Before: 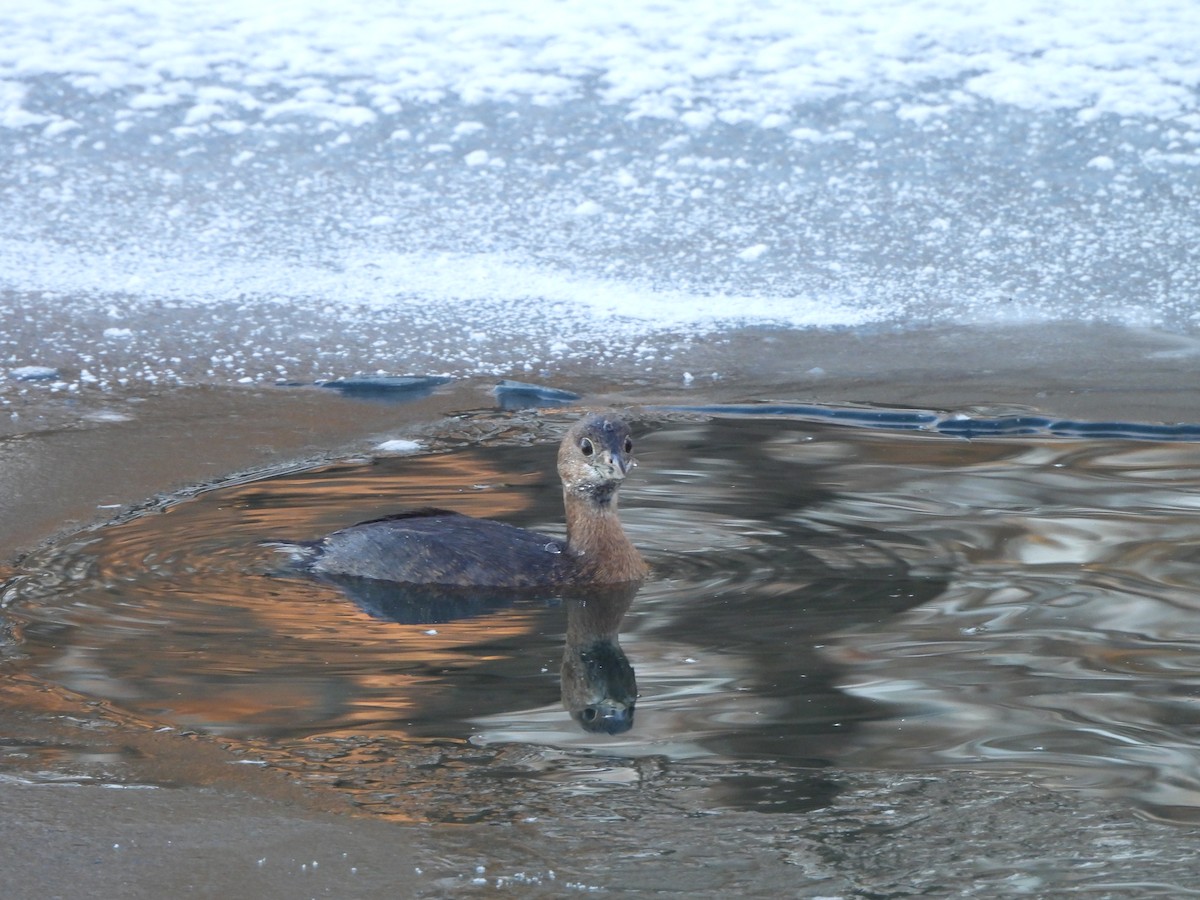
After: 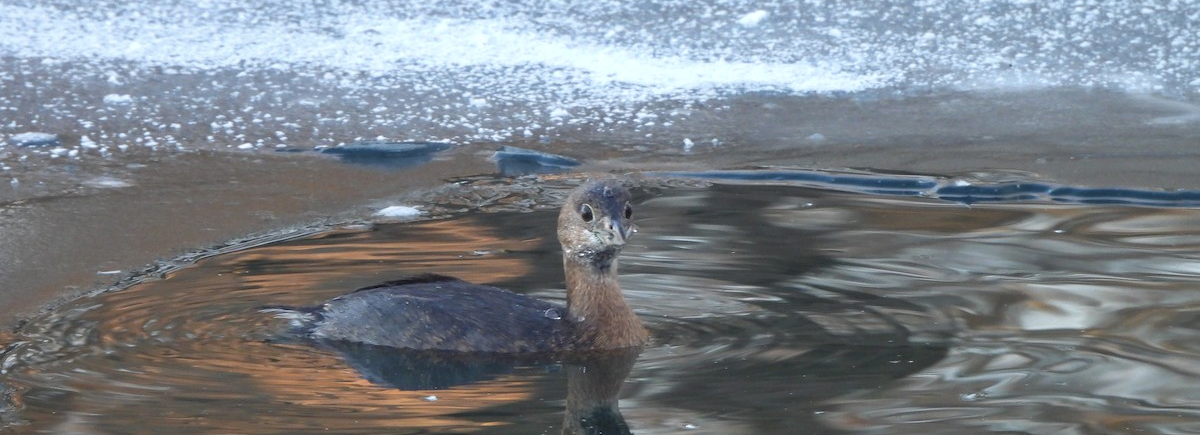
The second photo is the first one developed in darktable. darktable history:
crop and rotate: top 26.056%, bottom 25.543%
base curve: curves: ch0 [(0, 0) (0.303, 0.277) (1, 1)]
shadows and highlights: shadows 12, white point adjustment 1.2, soften with gaussian
